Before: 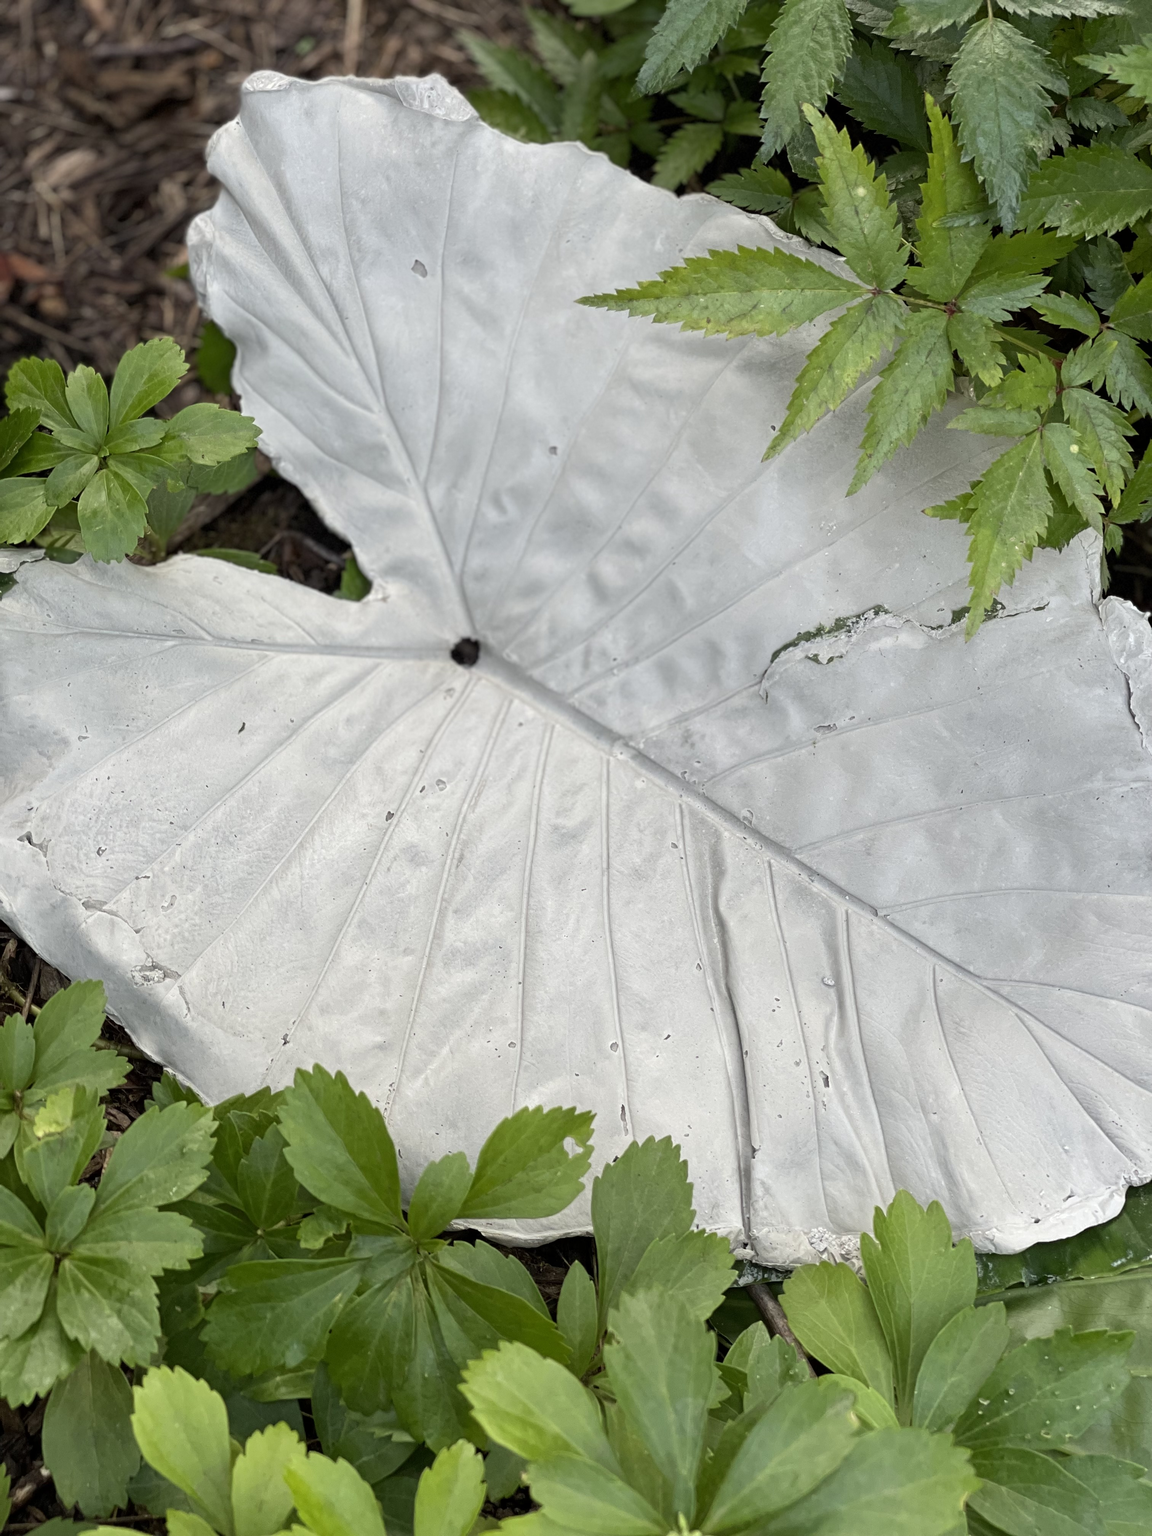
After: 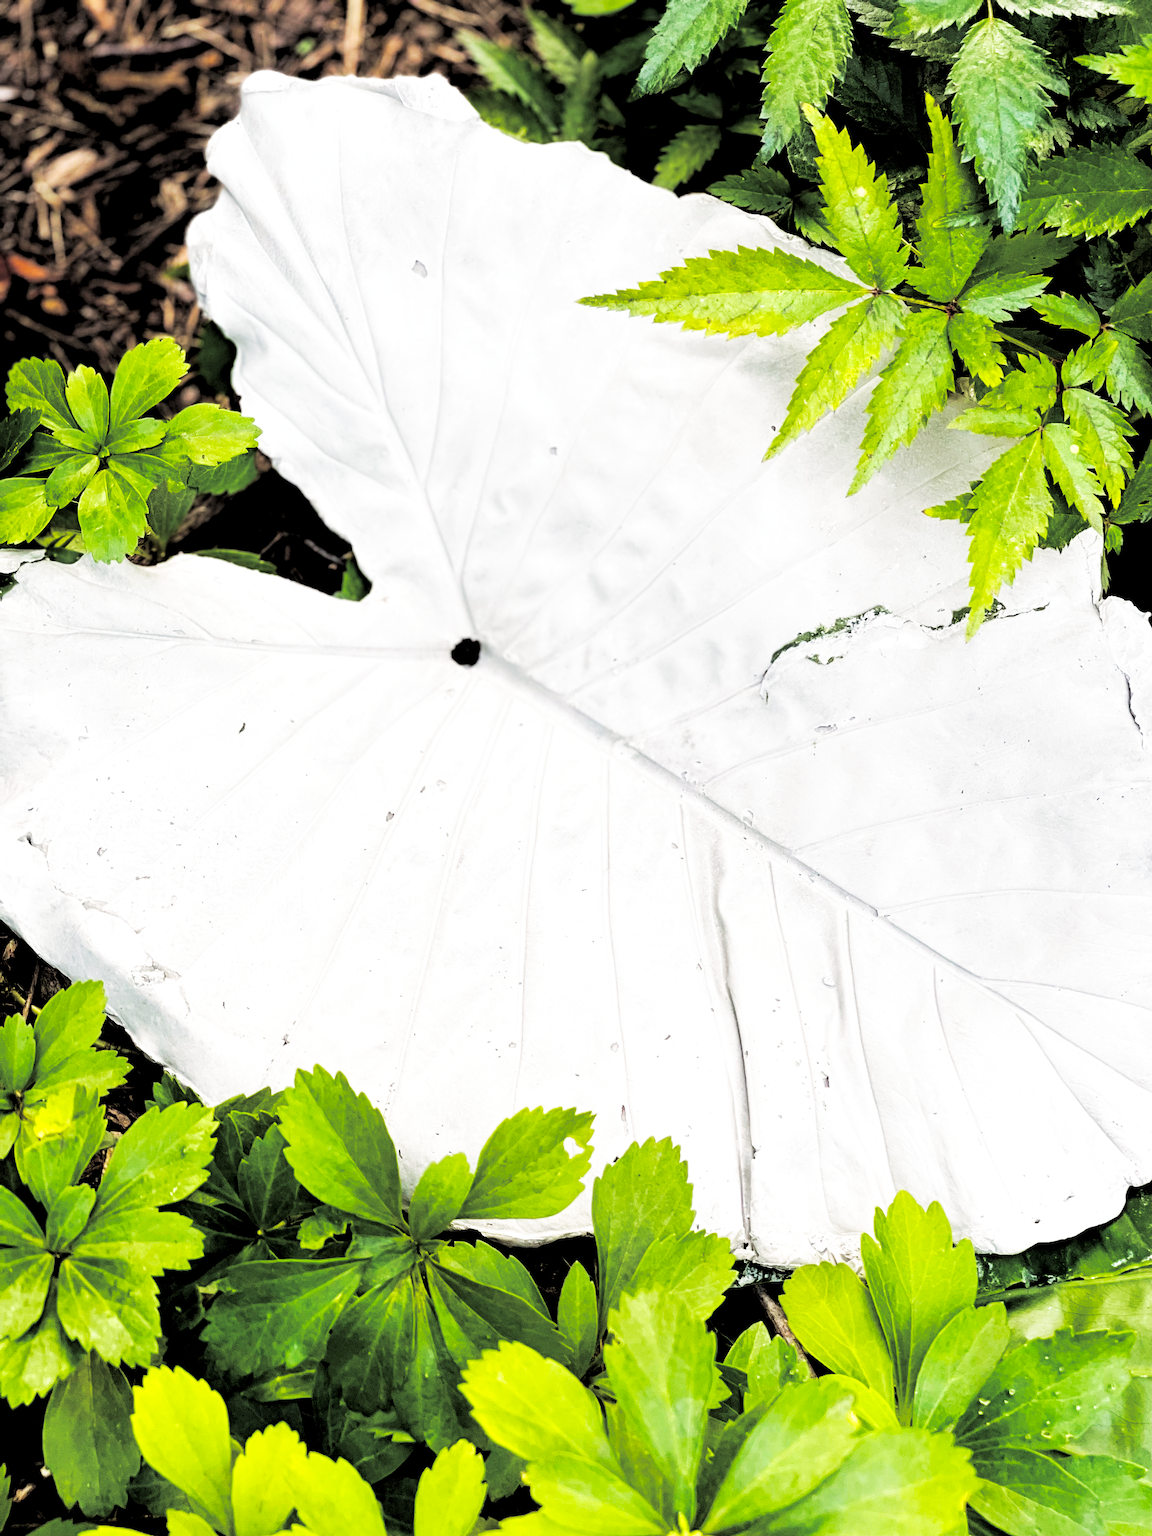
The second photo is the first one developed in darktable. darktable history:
split-toning: shadows › hue 36°, shadows › saturation 0.05, highlights › hue 10.8°, highlights › saturation 0.15, compress 40%
color balance rgb: linear chroma grading › global chroma 15%, perceptual saturation grading › global saturation 30%
local contrast: highlights 100%, shadows 100%, detail 120%, midtone range 0.2
rgb levels: levels [[0.029, 0.461, 0.922], [0, 0.5, 1], [0, 0.5, 1]]
base curve: curves: ch0 [(0, 0) (0.007, 0.004) (0.027, 0.03) (0.046, 0.07) (0.207, 0.54) (0.442, 0.872) (0.673, 0.972) (1, 1)], preserve colors none
